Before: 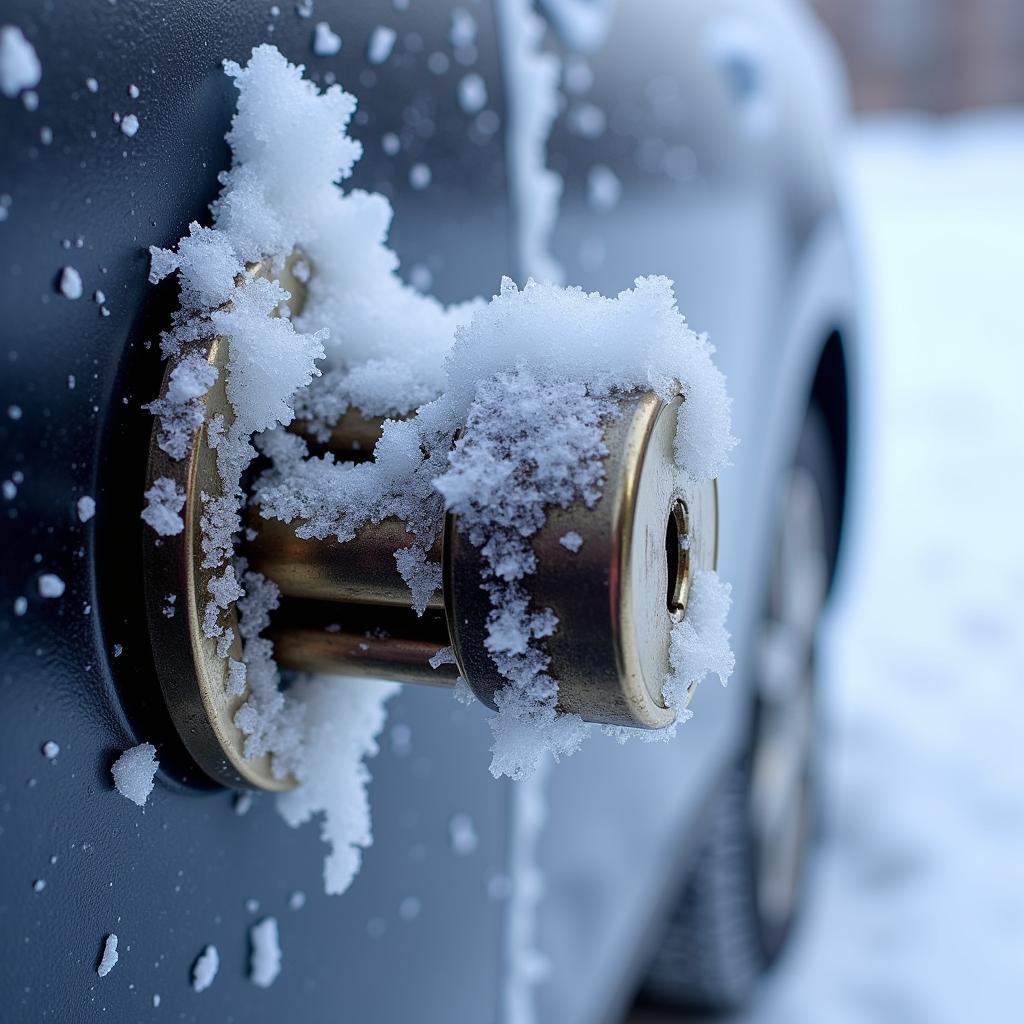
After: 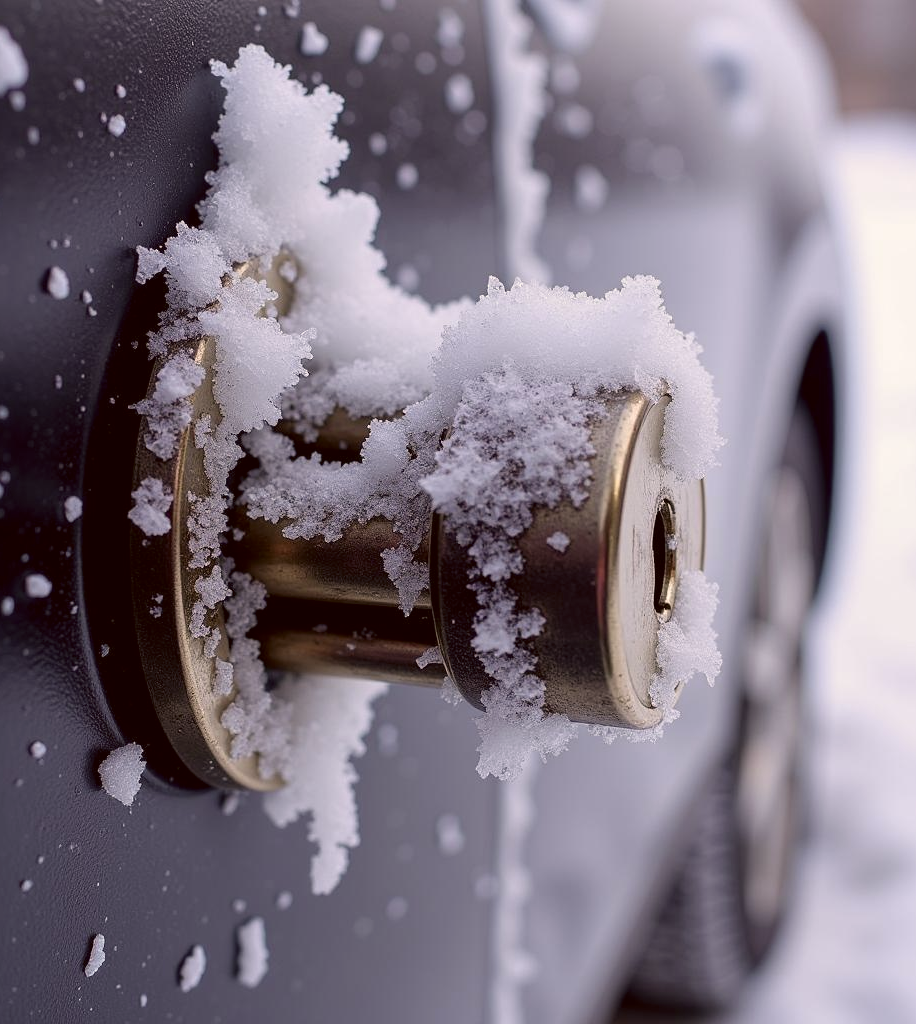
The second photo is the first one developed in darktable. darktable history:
color correction: highlights a* 10.16, highlights b* 9.65, shadows a* 8.73, shadows b* 8.03, saturation 0.771
crop and rotate: left 1.353%, right 9.173%
